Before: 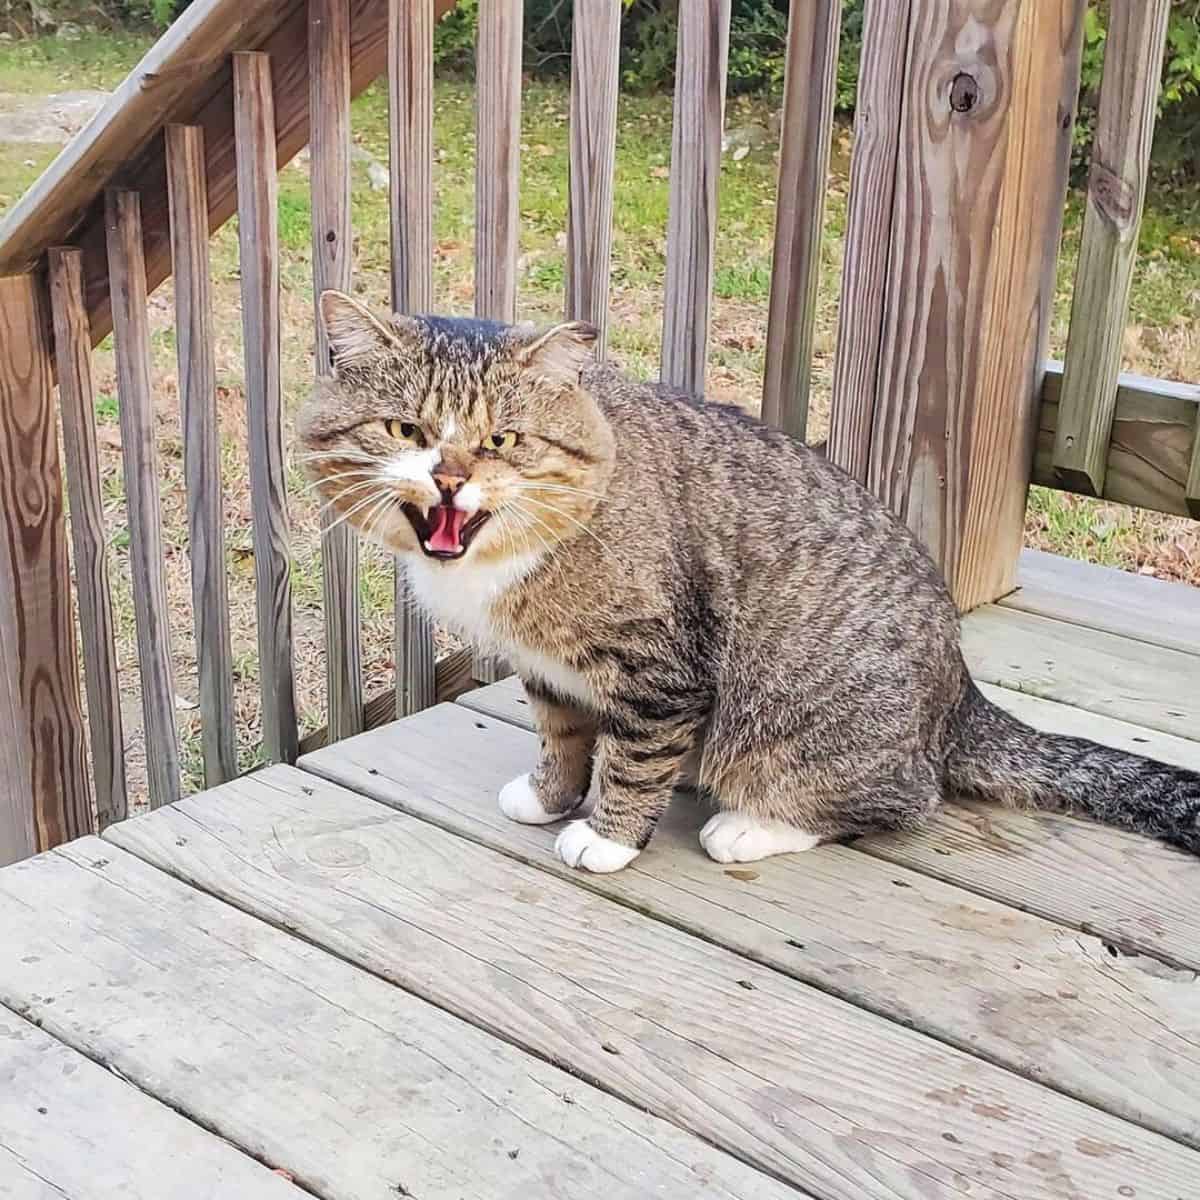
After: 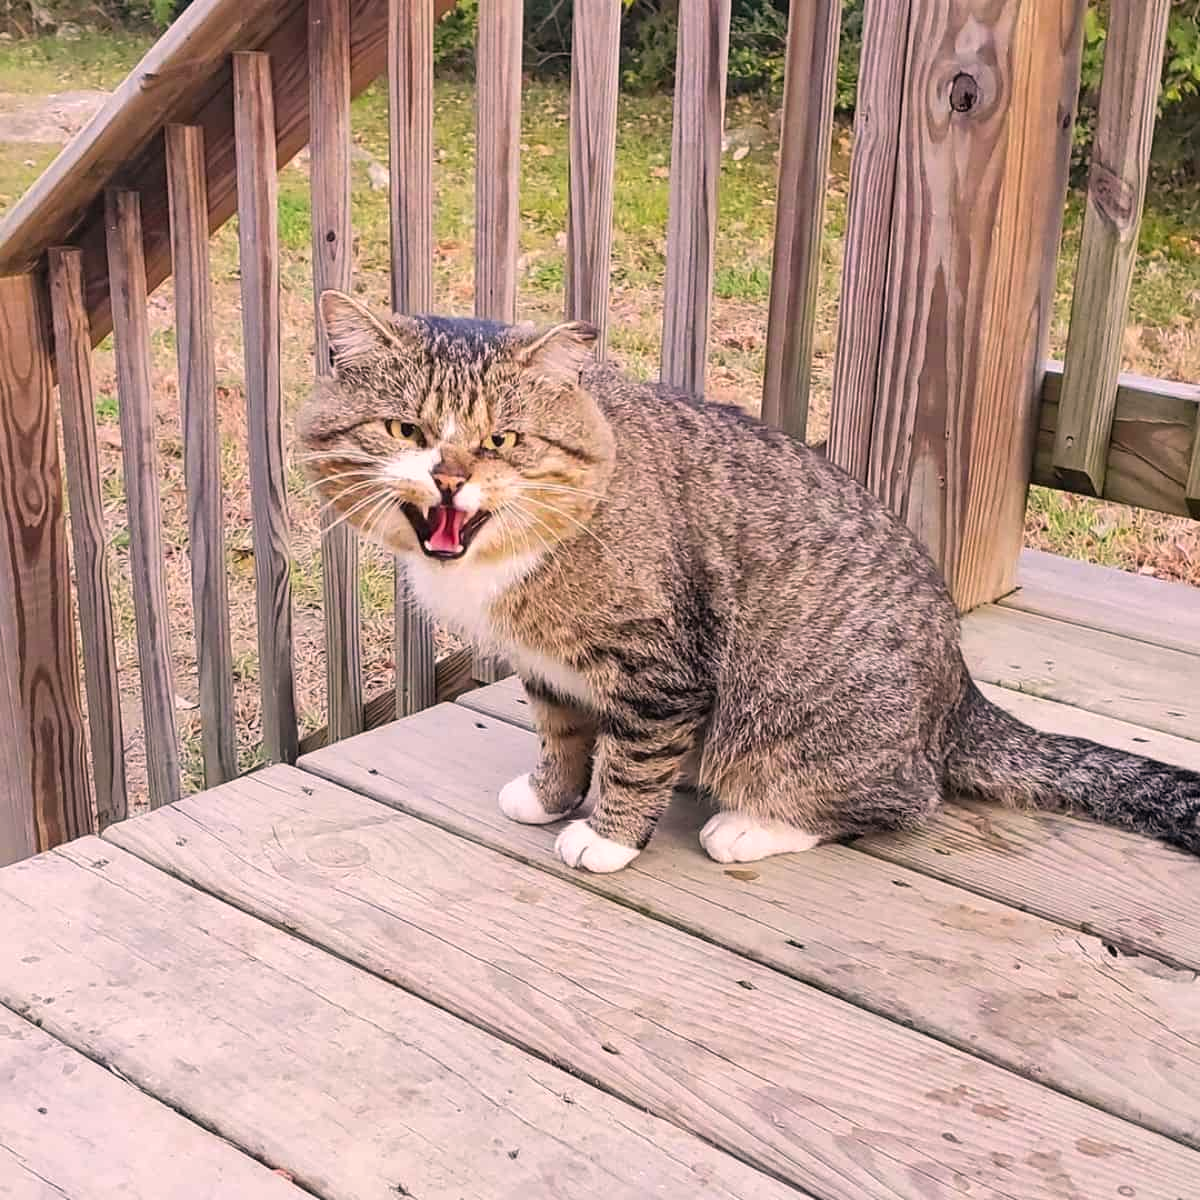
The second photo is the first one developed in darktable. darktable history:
base curve: curves: ch0 [(0, 0) (0.472, 0.455) (1, 1)], preserve colors none
color correction: highlights a* 12.23, highlights b* 5.41
